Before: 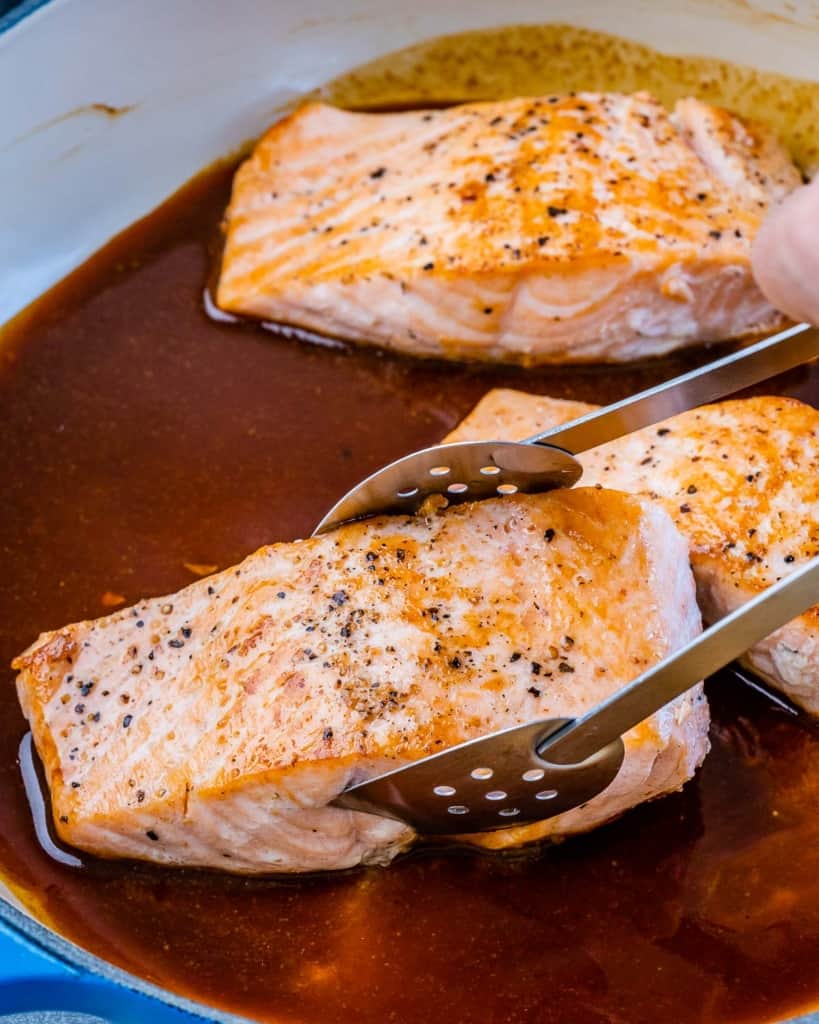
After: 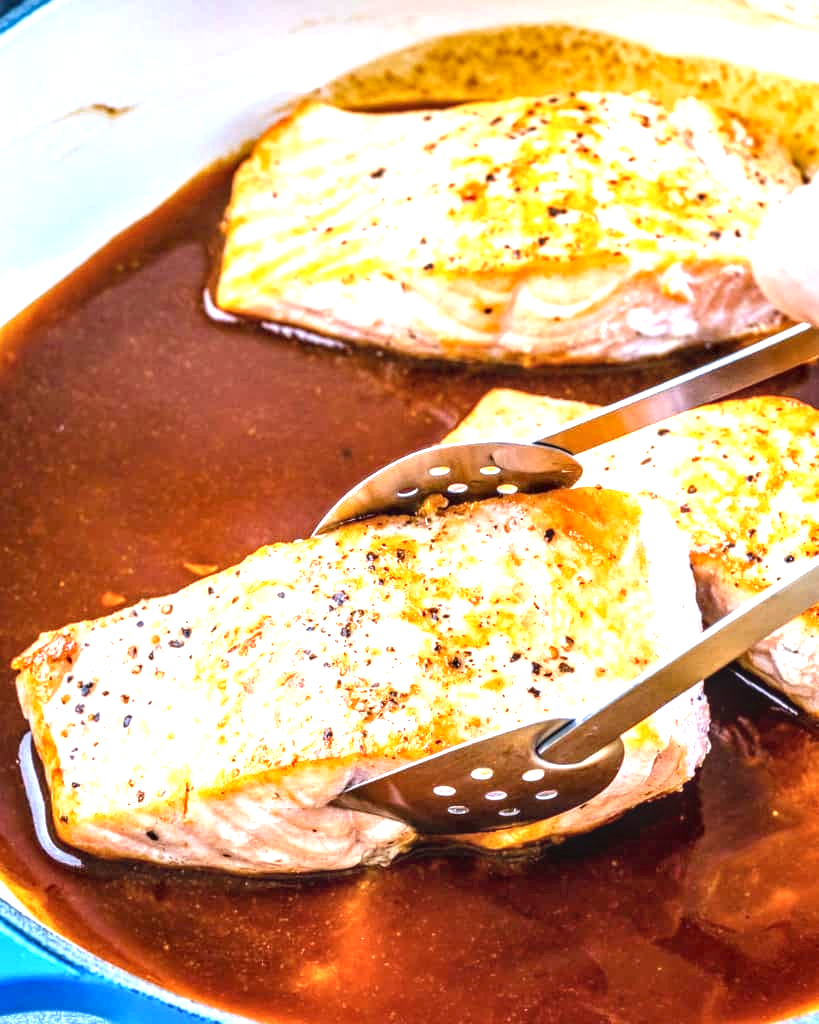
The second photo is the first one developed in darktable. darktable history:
local contrast: detail 130%
exposure: black level correction 0, exposure 1.482 EV, compensate highlight preservation false
